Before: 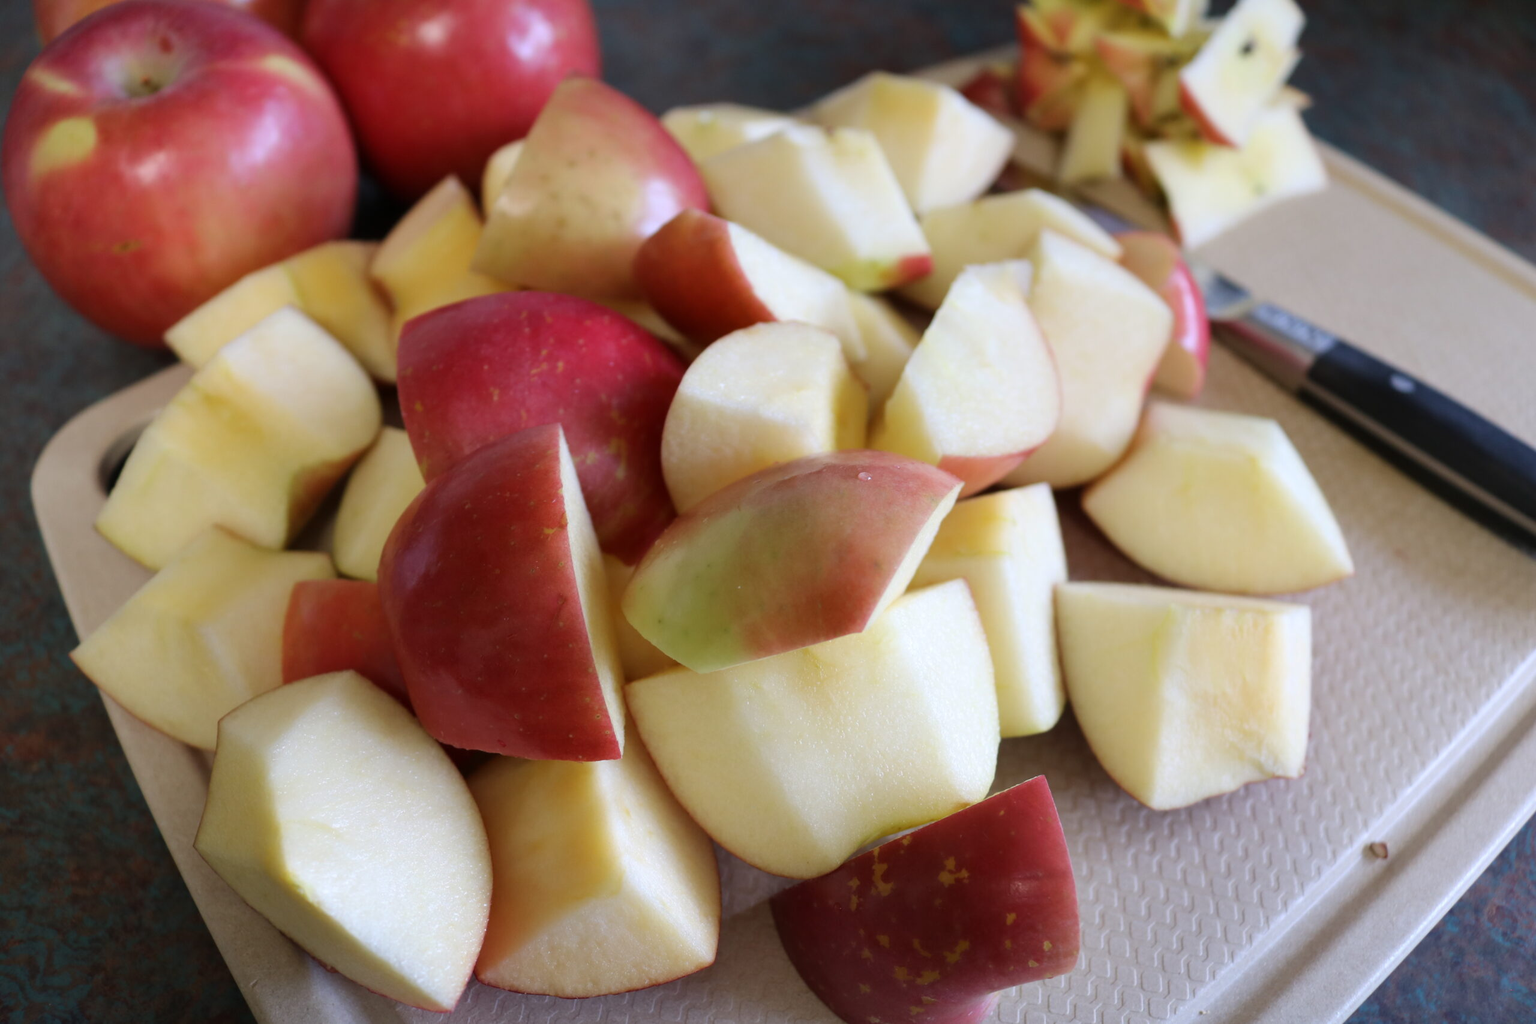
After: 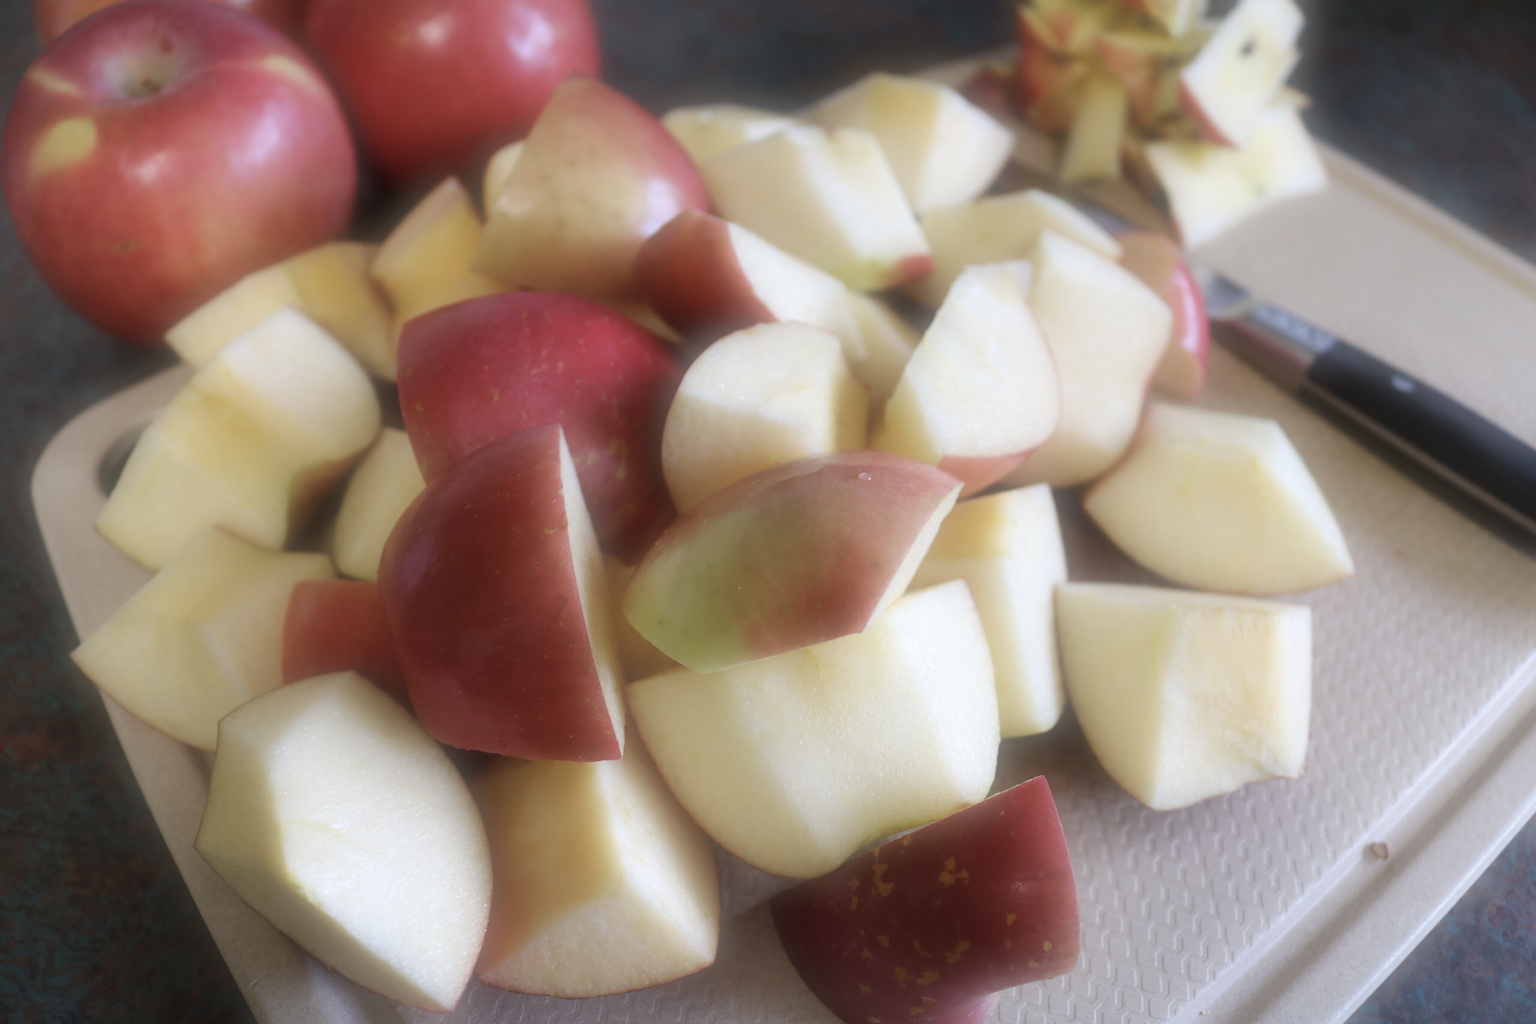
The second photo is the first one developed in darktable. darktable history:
soften: size 60.24%, saturation 65.46%, brightness 0.506 EV, mix 25.7%
color contrast: green-magenta contrast 0.84, blue-yellow contrast 0.86
